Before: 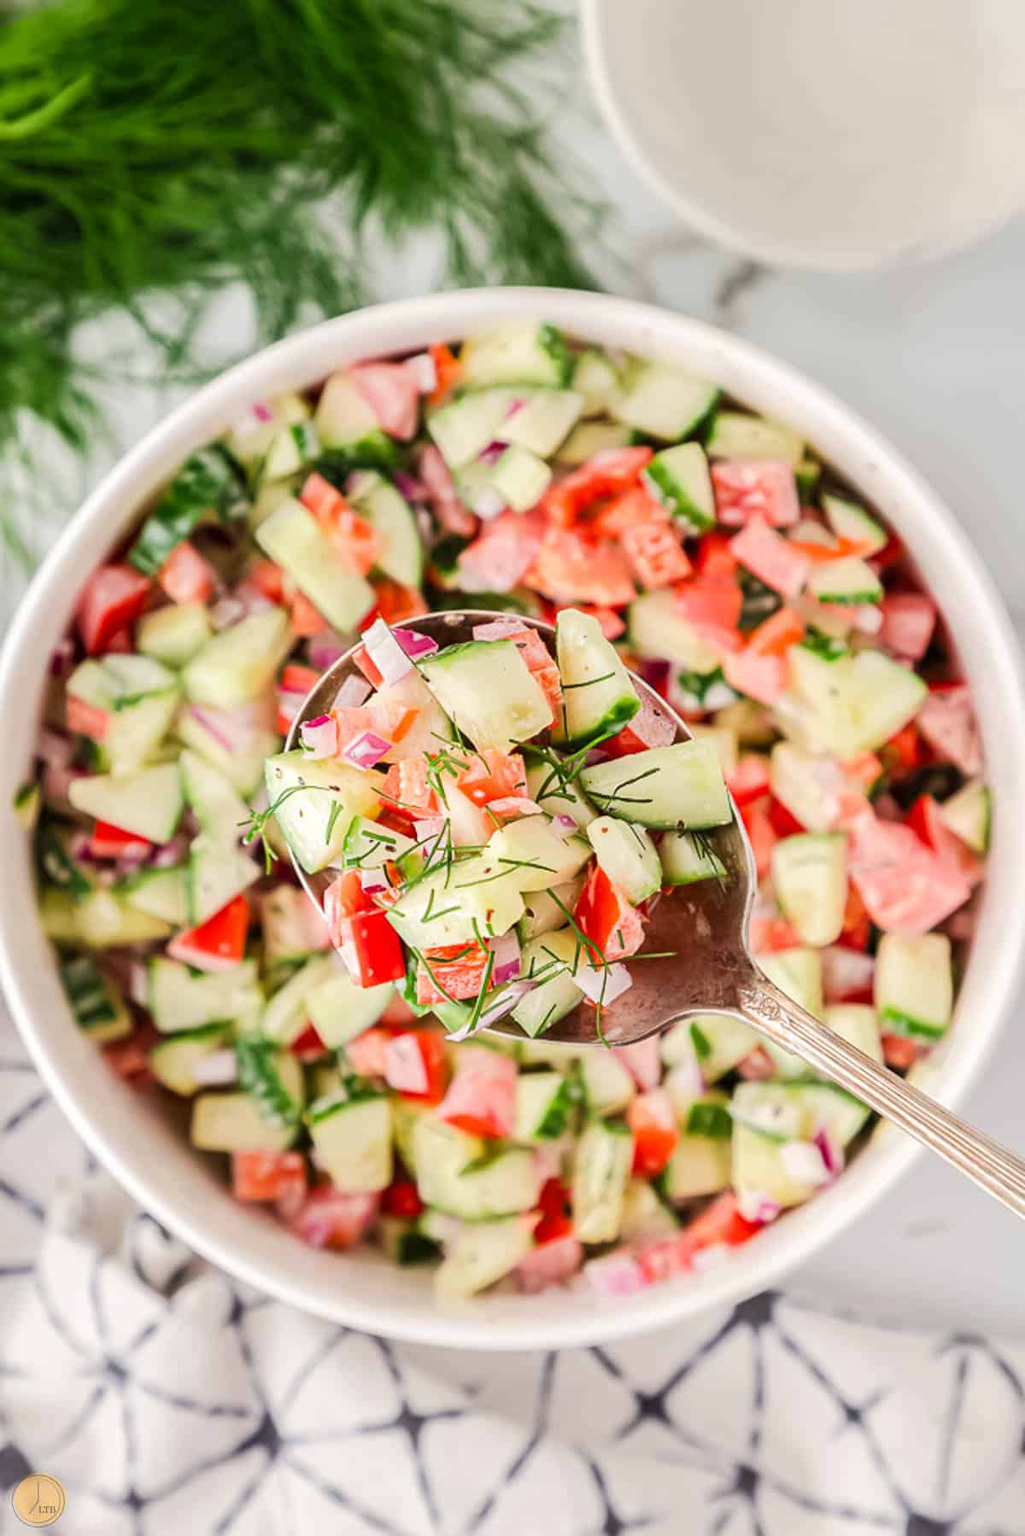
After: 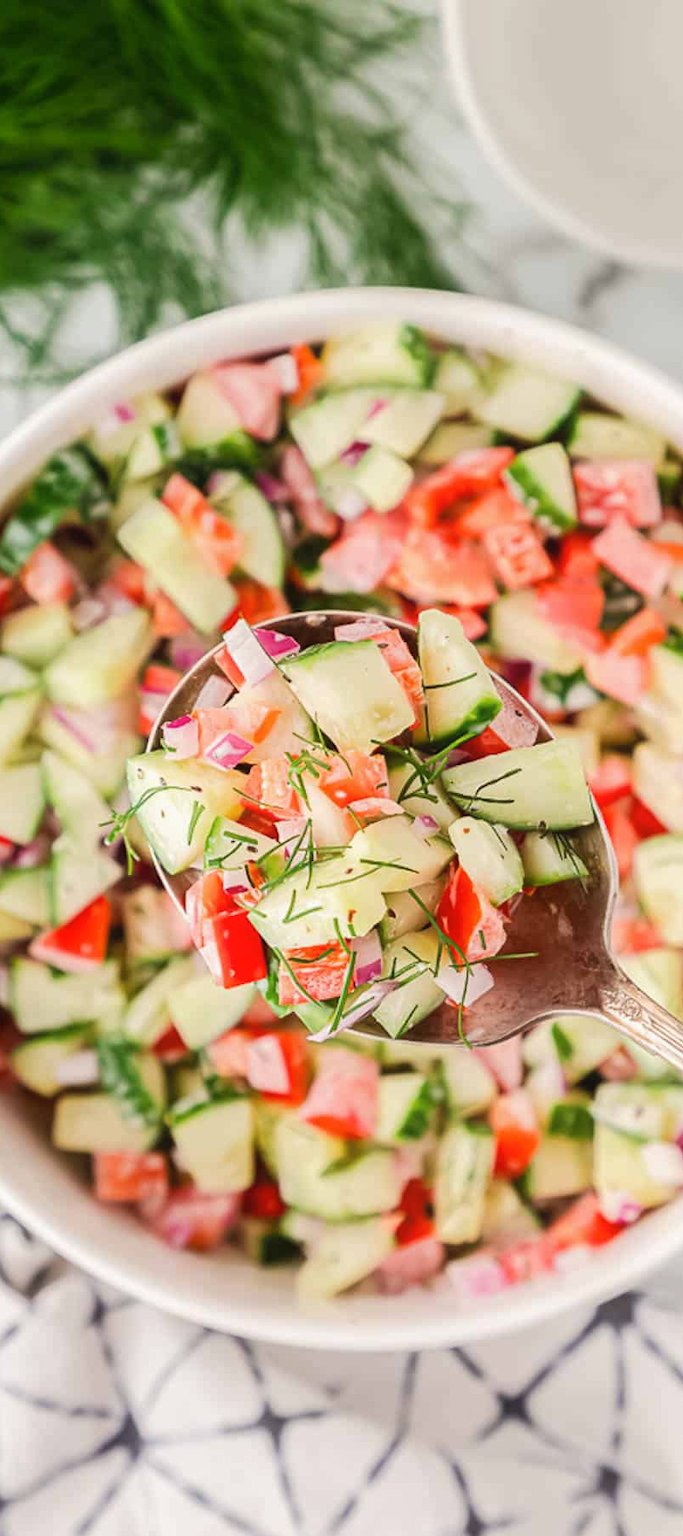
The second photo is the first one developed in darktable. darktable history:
crop and rotate: left 13.537%, right 19.796%
contrast equalizer: octaves 7, y [[0.6 ×6], [0.55 ×6], [0 ×6], [0 ×6], [0 ×6]], mix -0.2
